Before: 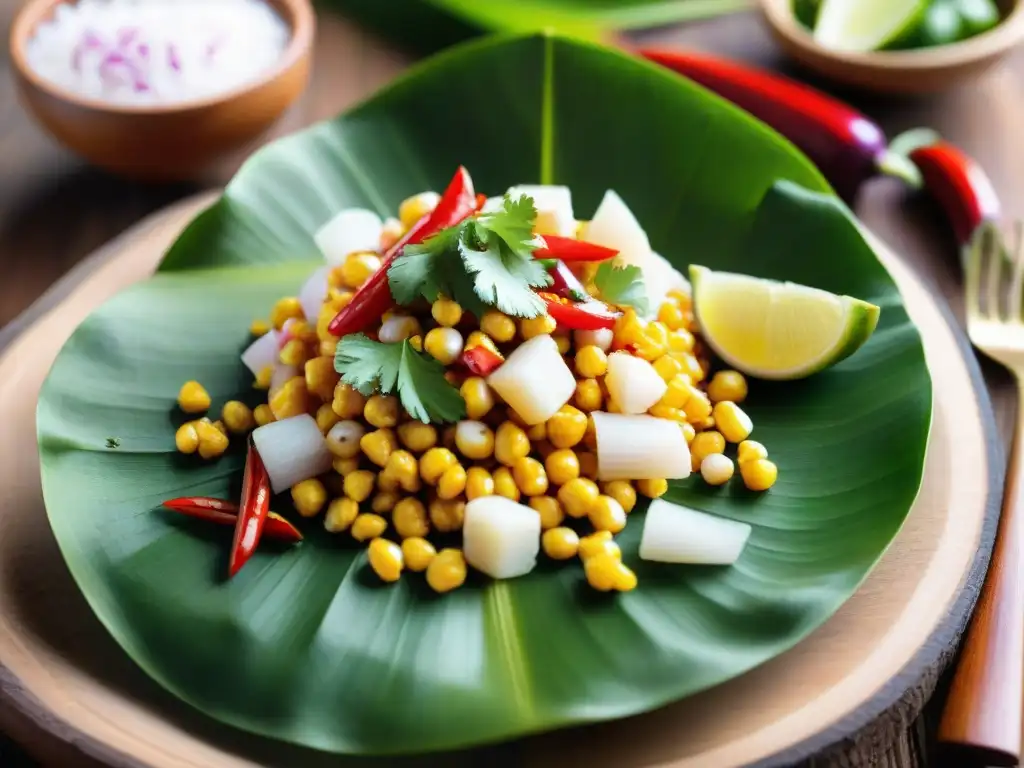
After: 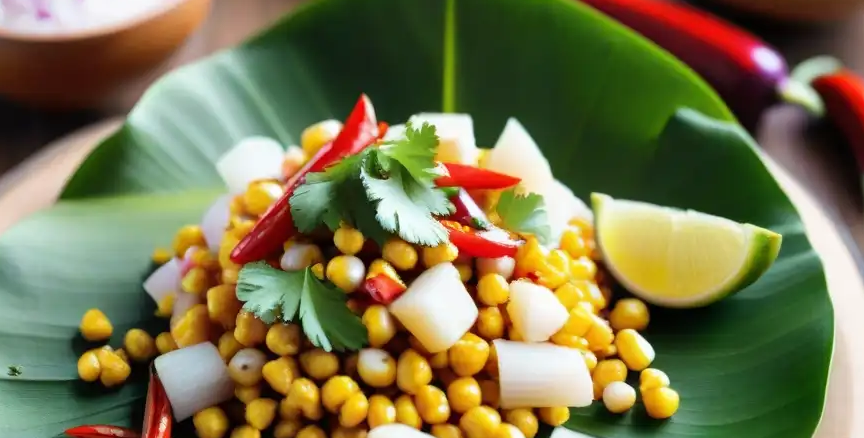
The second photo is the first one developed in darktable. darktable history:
crop and rotate: left 9.642%, top 9.503%, right 5.893%, bottom 33.463%
